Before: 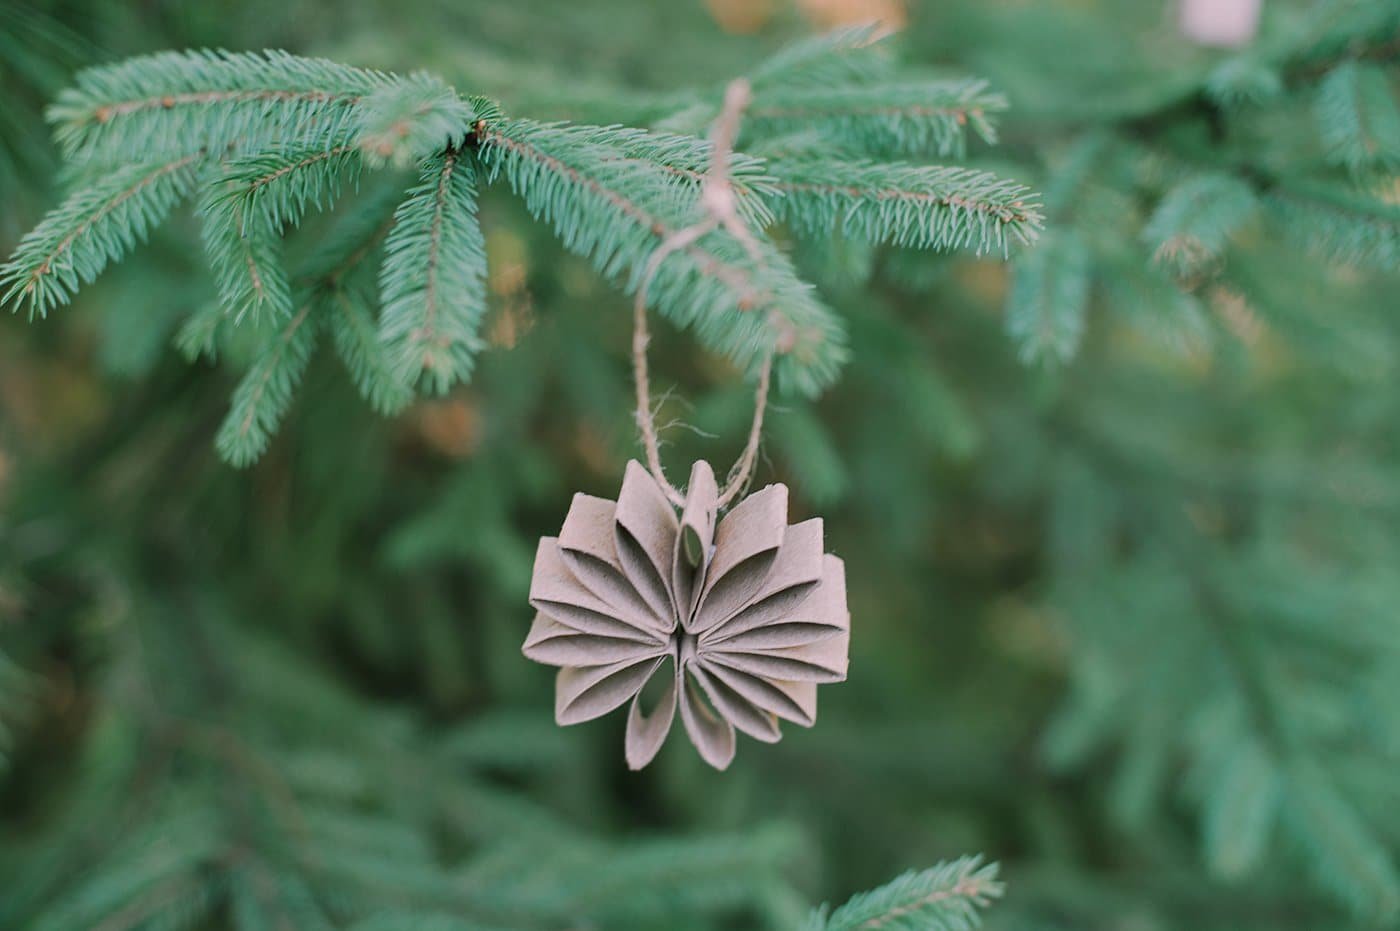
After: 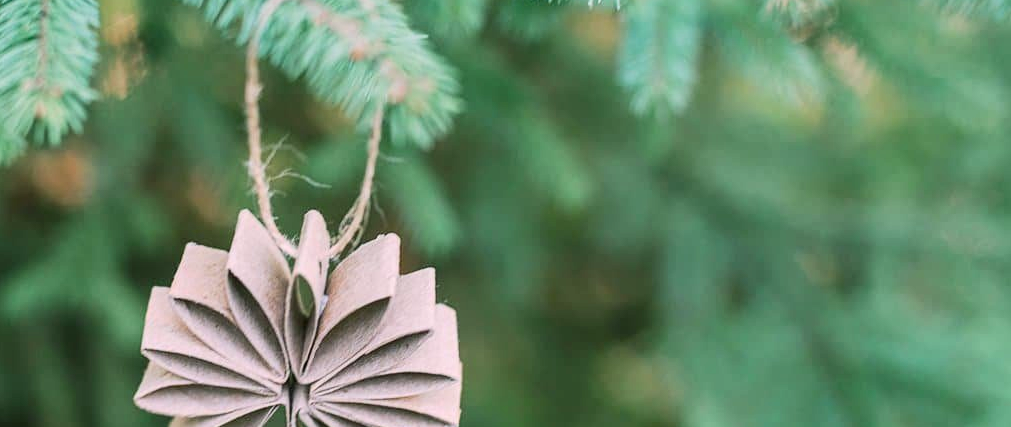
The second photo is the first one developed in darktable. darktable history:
local contrast: on, module defaults
crop and rotate: left 27.781%, top 26.926%, bottom 27.178%
contrast brightness saturation: contrast 0.204, brightness 0.168, saturation 0.221
